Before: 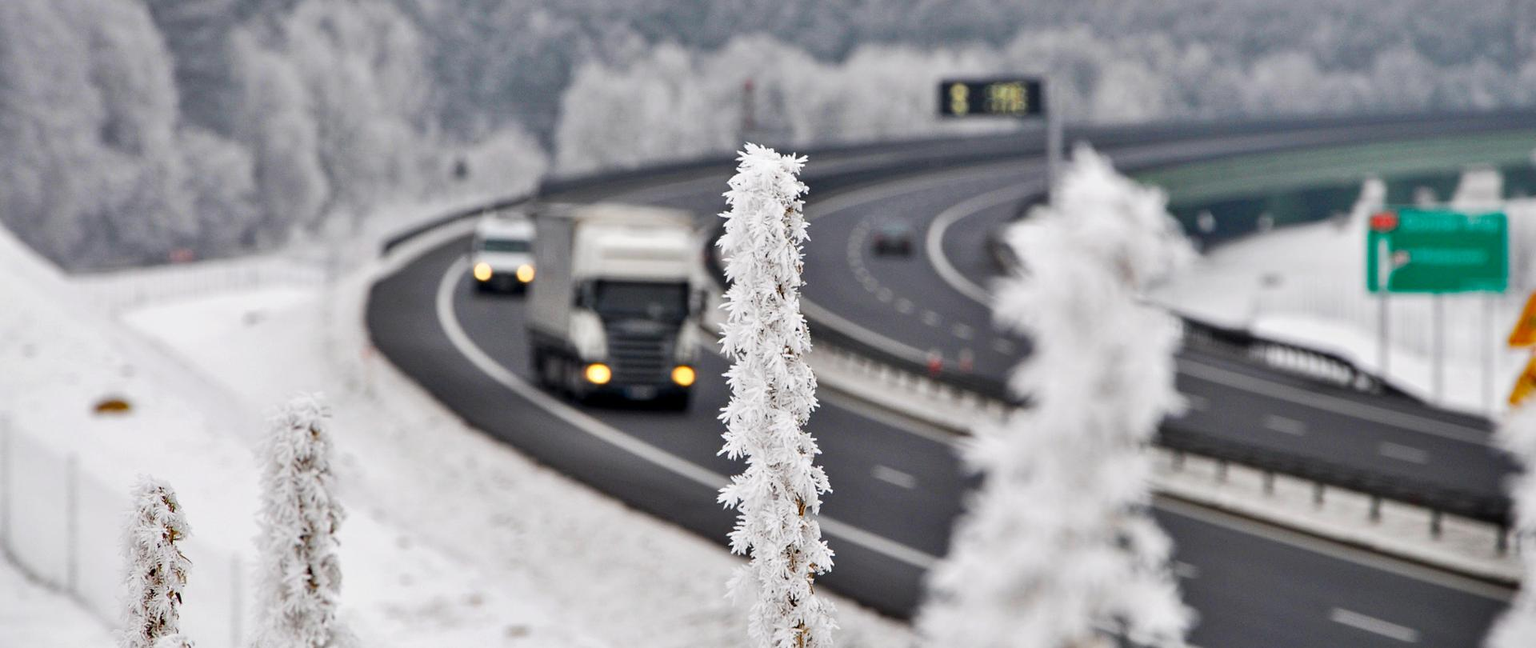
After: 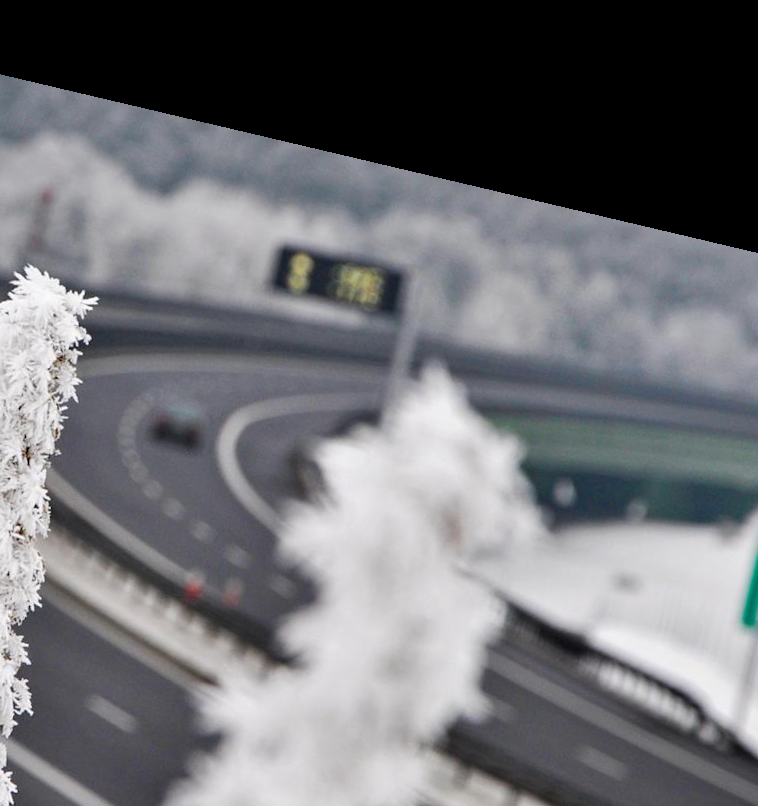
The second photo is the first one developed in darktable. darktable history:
rotate and perspective: rotation 13.27°, automatic cropping off
crop and rotate: left 49.936%, top 10.094%, right 13.136%, bottom 24.256%
